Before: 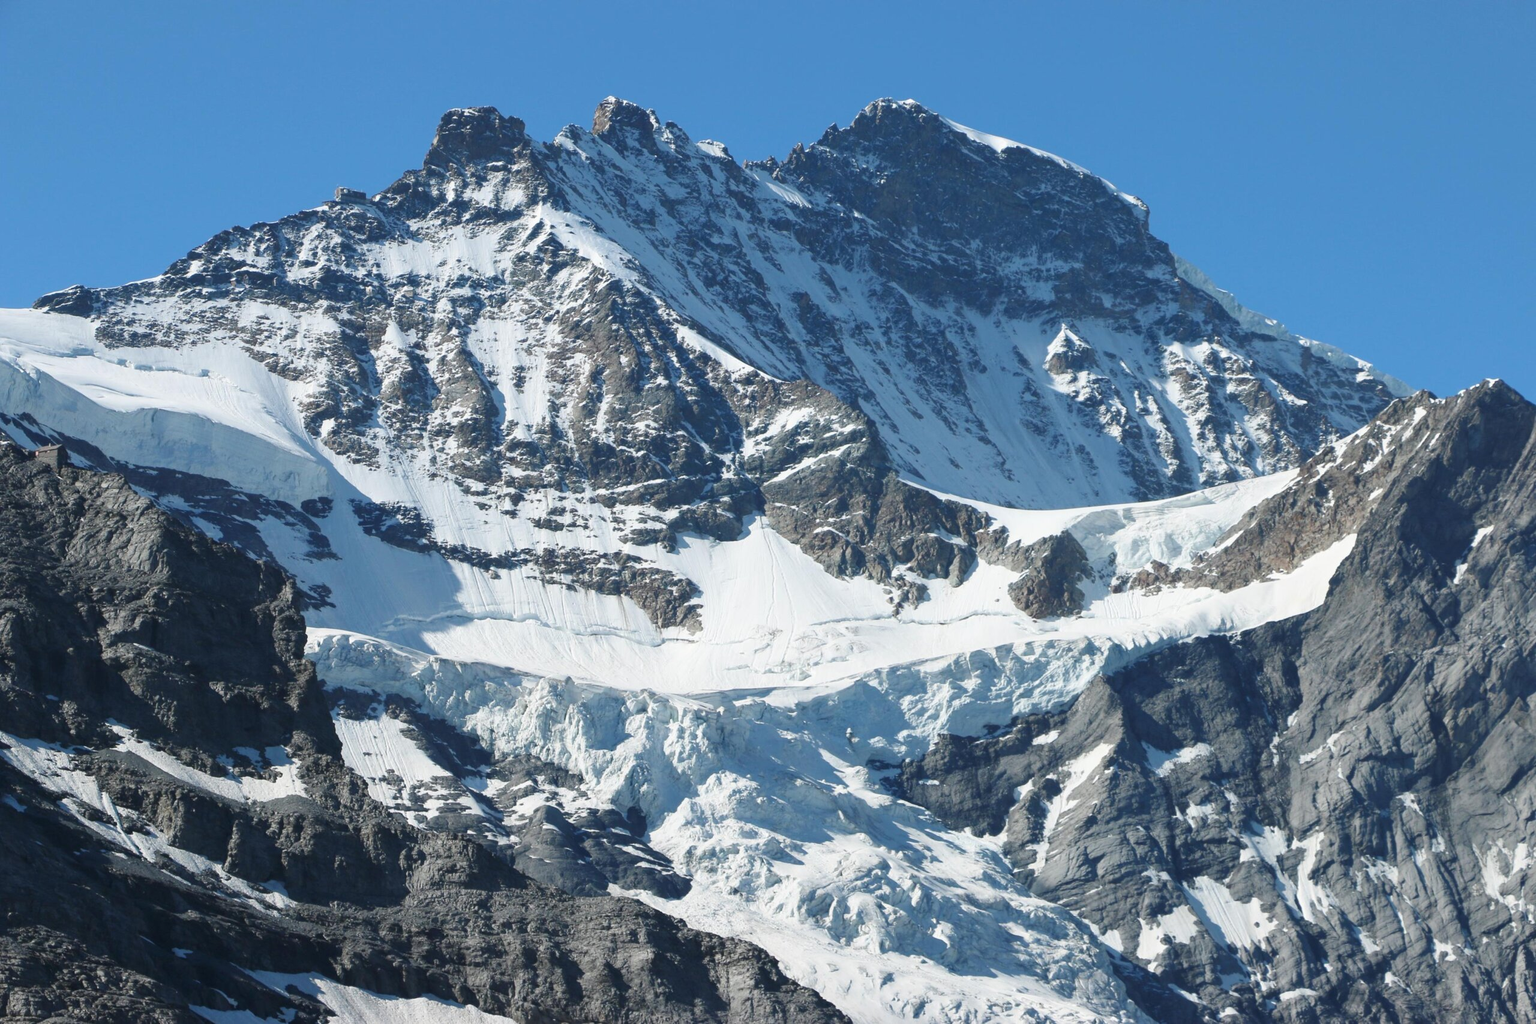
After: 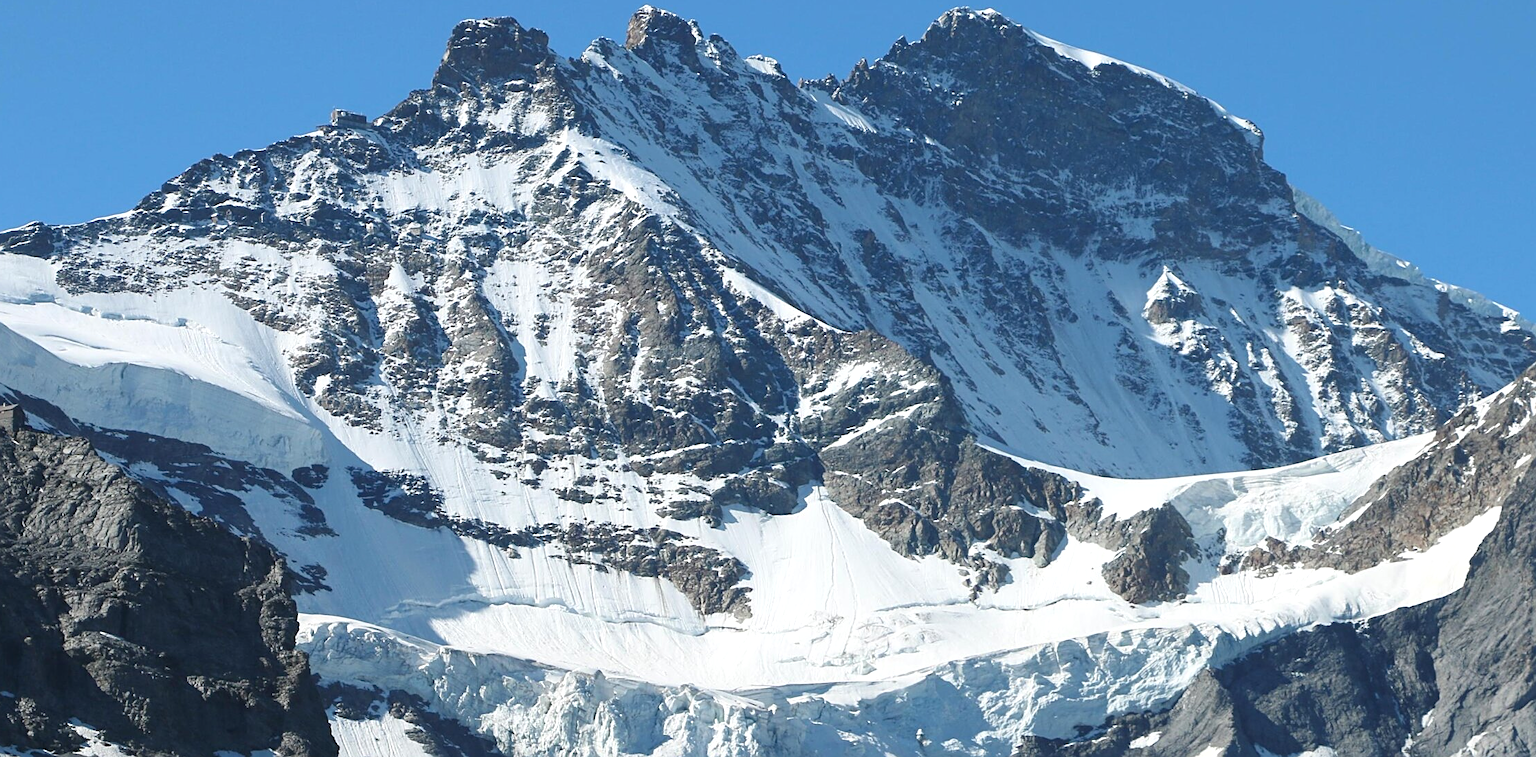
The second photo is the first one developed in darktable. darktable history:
crop: left 3.015%, top 8.969%, right 9.647%, bottom 26.457%
exposure: exposure 0.178 EV, compensate exposure bias true, compensate highlight preservation false
sharpen: on, module defaults
